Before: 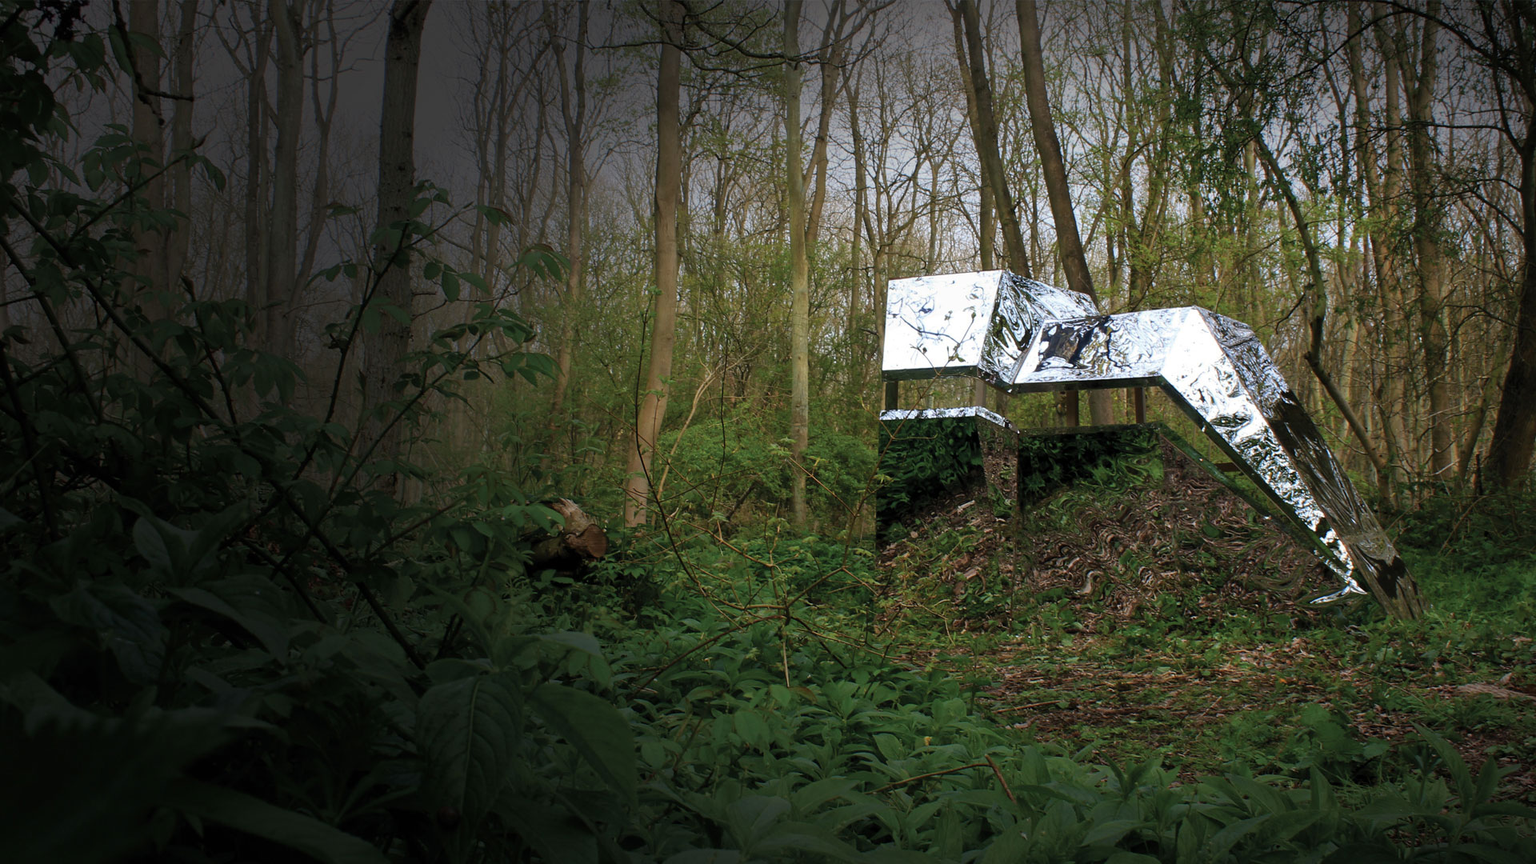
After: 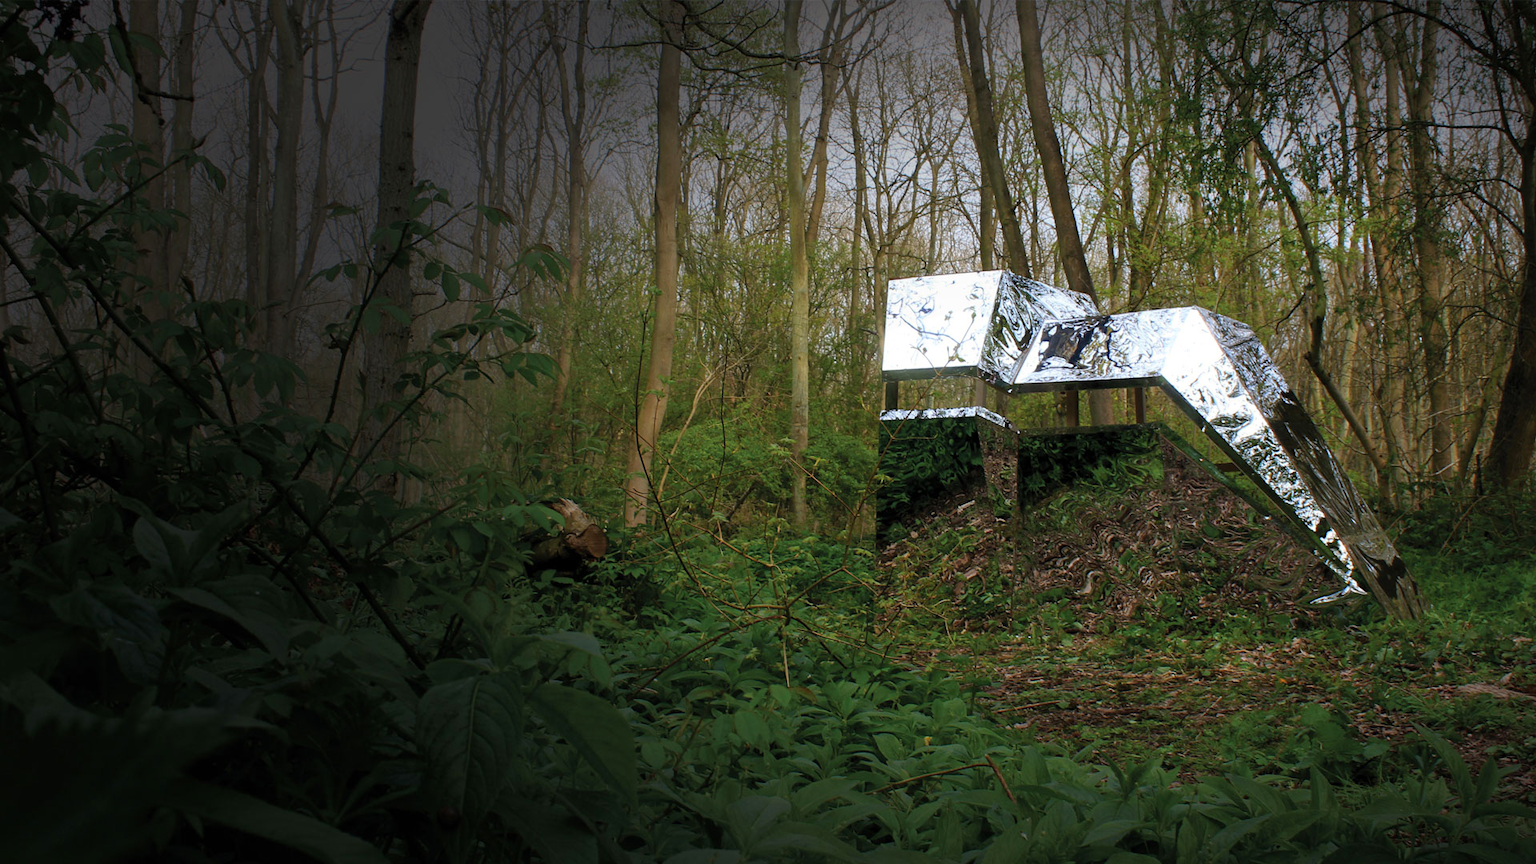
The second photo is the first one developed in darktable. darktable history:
color balance rgb: perceptual saturation grading › global saturation 10%
bloom: size 3%, threshold 100%, strength 0%
